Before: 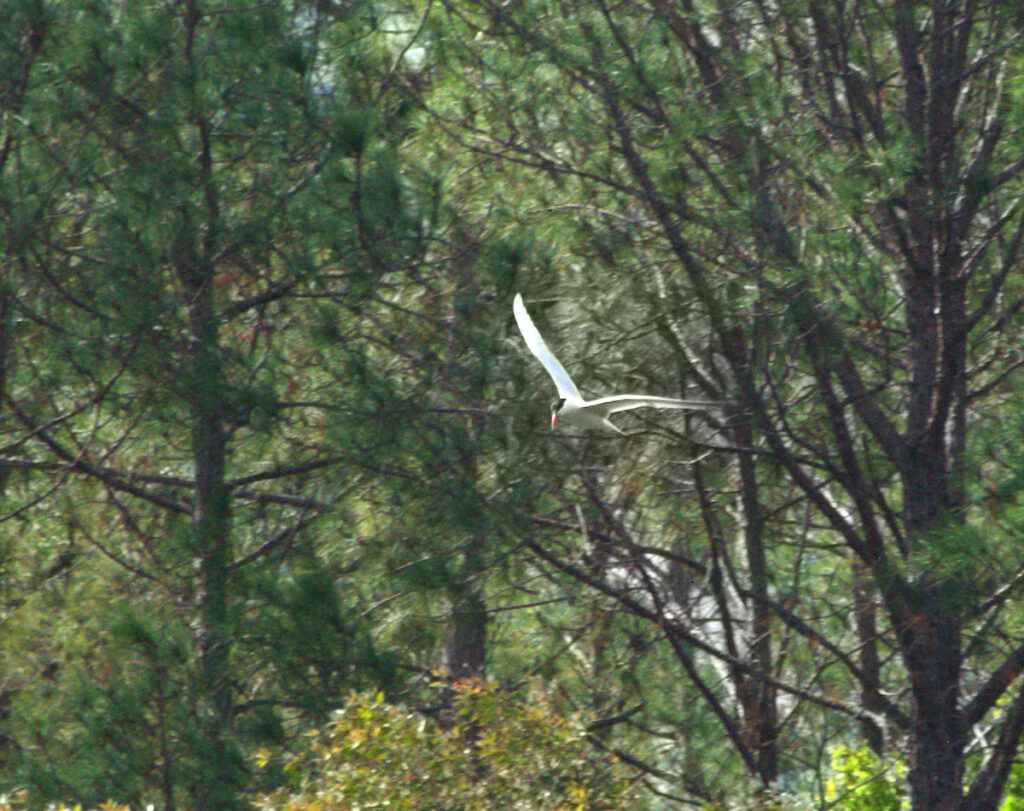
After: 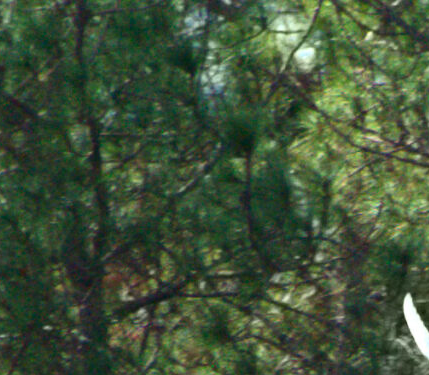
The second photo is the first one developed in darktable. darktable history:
crop and rotate: left 10.817%, top 0.062%, right 47.194%, bottom 53.626%
contrast brightness saturation: contrast 0.13, brightness -0.05, saturation 0.16
